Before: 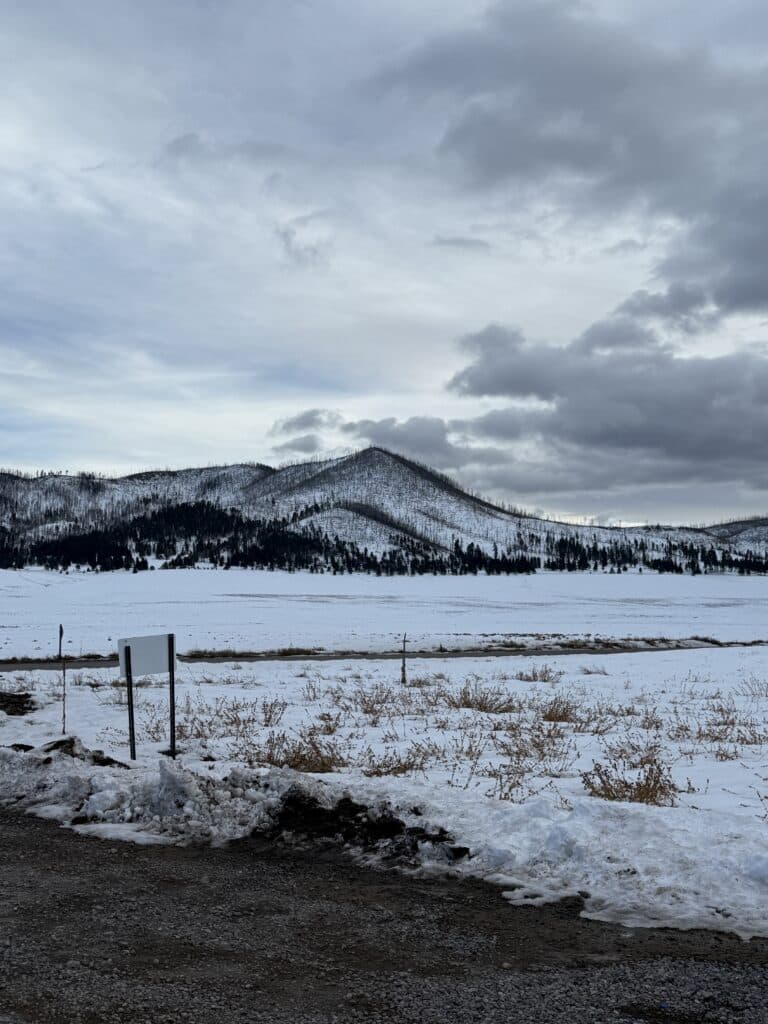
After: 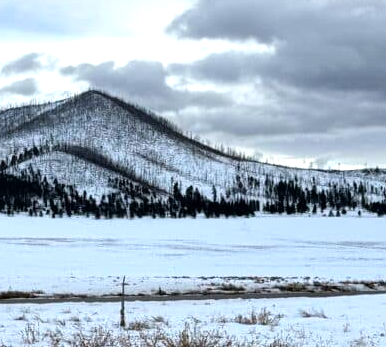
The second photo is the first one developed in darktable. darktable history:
crop: left 36.703%, top 34.9%, right 12.92%, bottom 31.125%
tone equalizer: -8 EV -0.767 EV, -7 EV -0.735 EV, -6 EV -0.637 EV, -5 EV -0.367 EV, -3 EV 0.377 EV, -2 EV 0.6 EV, -1 EV 0.7 EV, +0 EV 0.739 EV
